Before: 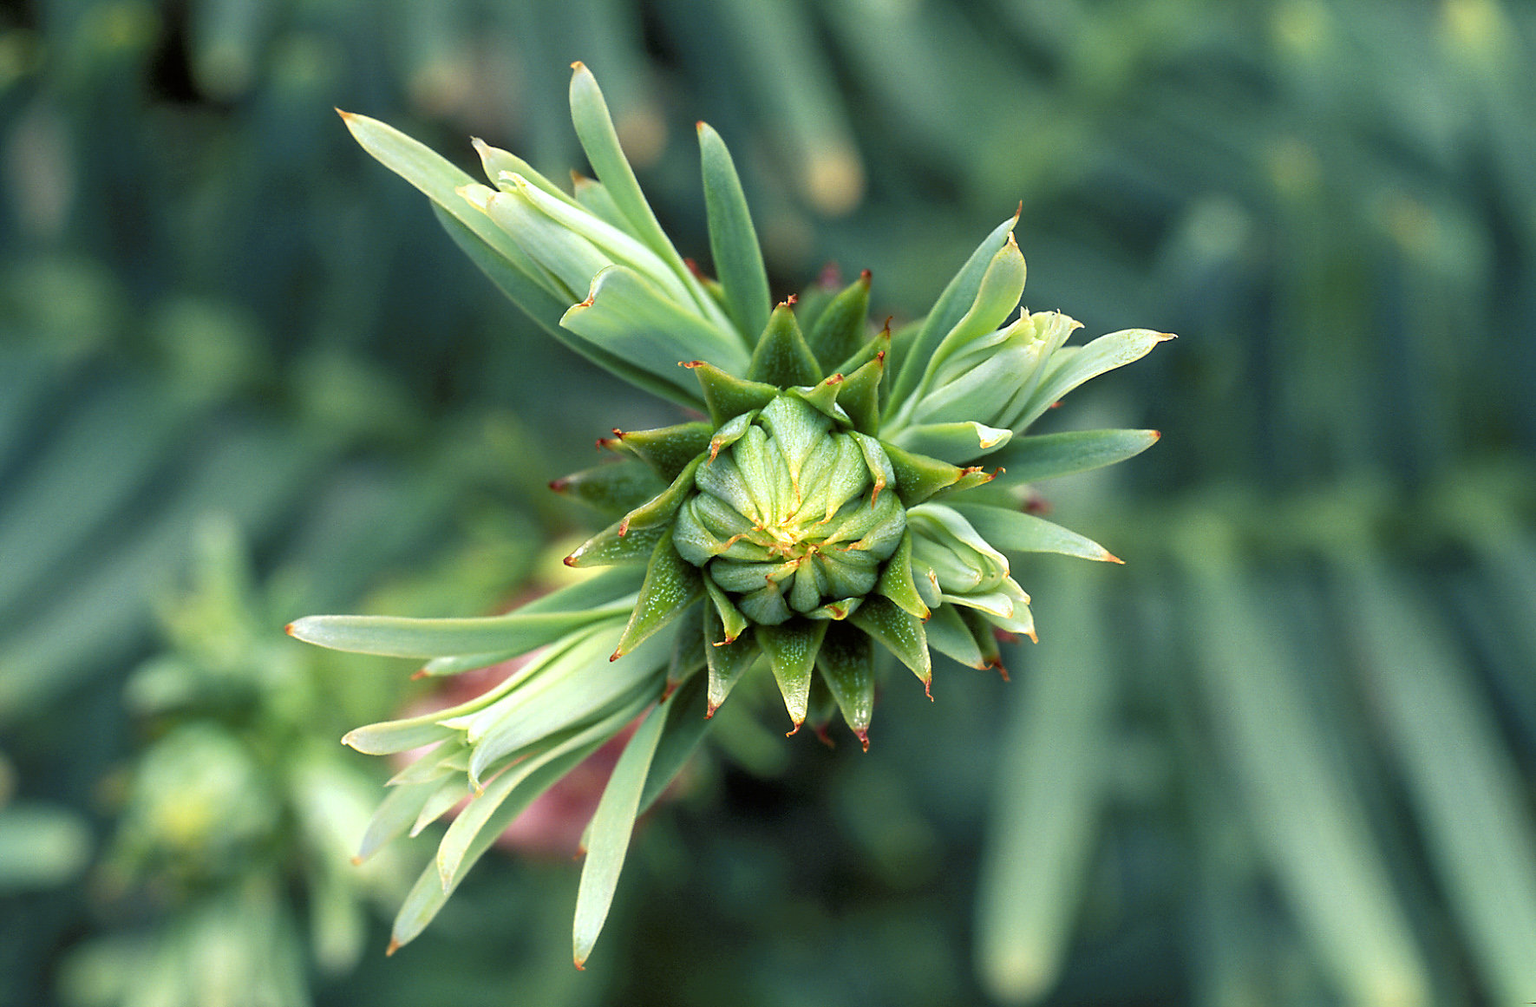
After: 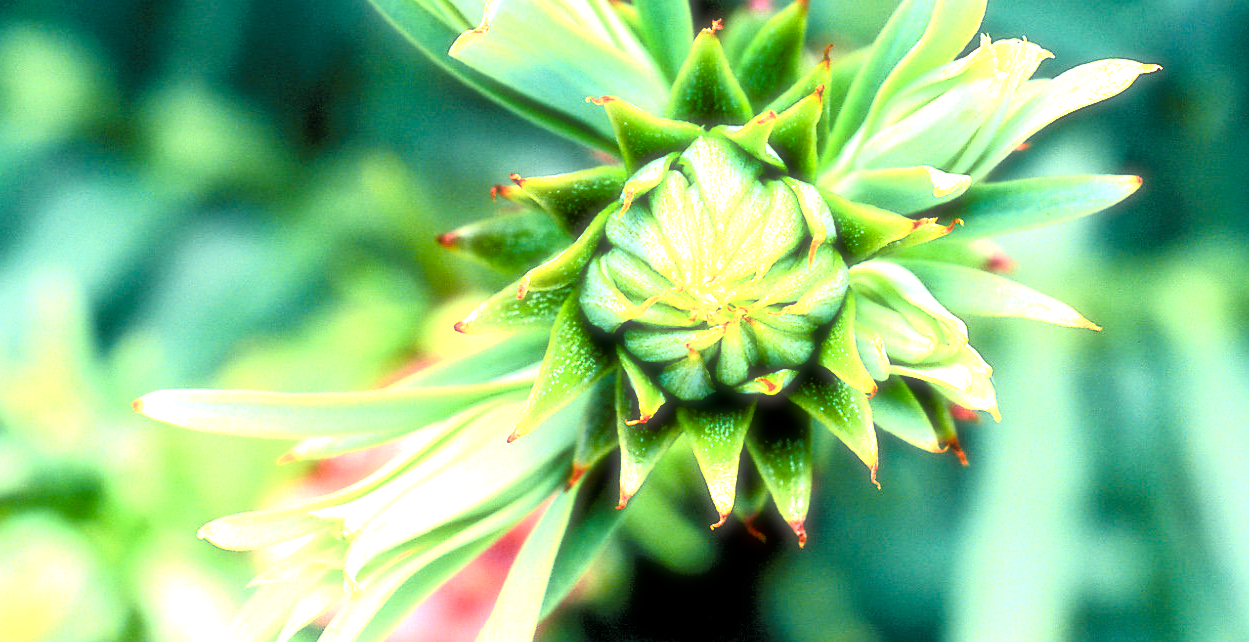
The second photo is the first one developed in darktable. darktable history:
crop: left 11.123%, top 27.61%, right 18.3%, bottom 17.034%
exposure: exposure 1.137 EV, compensate highlight preservation false
levels: levels [0.182, 0.542, 0.902]
tone curve: curves: ch0 [(0, 0.012) (0.144, 0.137) (0.326, 0.386) (0.489, 0.573) (0.656, 0.763) (0.849, 0.902) (1, 0.974)]; ch1 [(0, 0) (0.366, 0.367) (0.475, 0.453) (0.494, 0.493) (0.504, 0.497) (0.544, 0.579) (0.562, 0.619) (0.622, 0.694) (1, 1)]; ch2 [(0, 0) (0.333, 0.346) (0.375, 0.375) (0.424, 0.43) (0.476, 0.492) (0.502, 0.503) (0.533, 0.541) (0.572, 0.615) (0.605, 0.656) (0.641, 0.709) (1, 1)], color space Lab, independent channels, preserve colors none
soften: size 19.52%, mix 20.32%
color balance rgb: perceptual saturation grading › global saturation 20%, perceptual saturation grading › highlights -25%, perceptual saturation grading › shadows 25%
